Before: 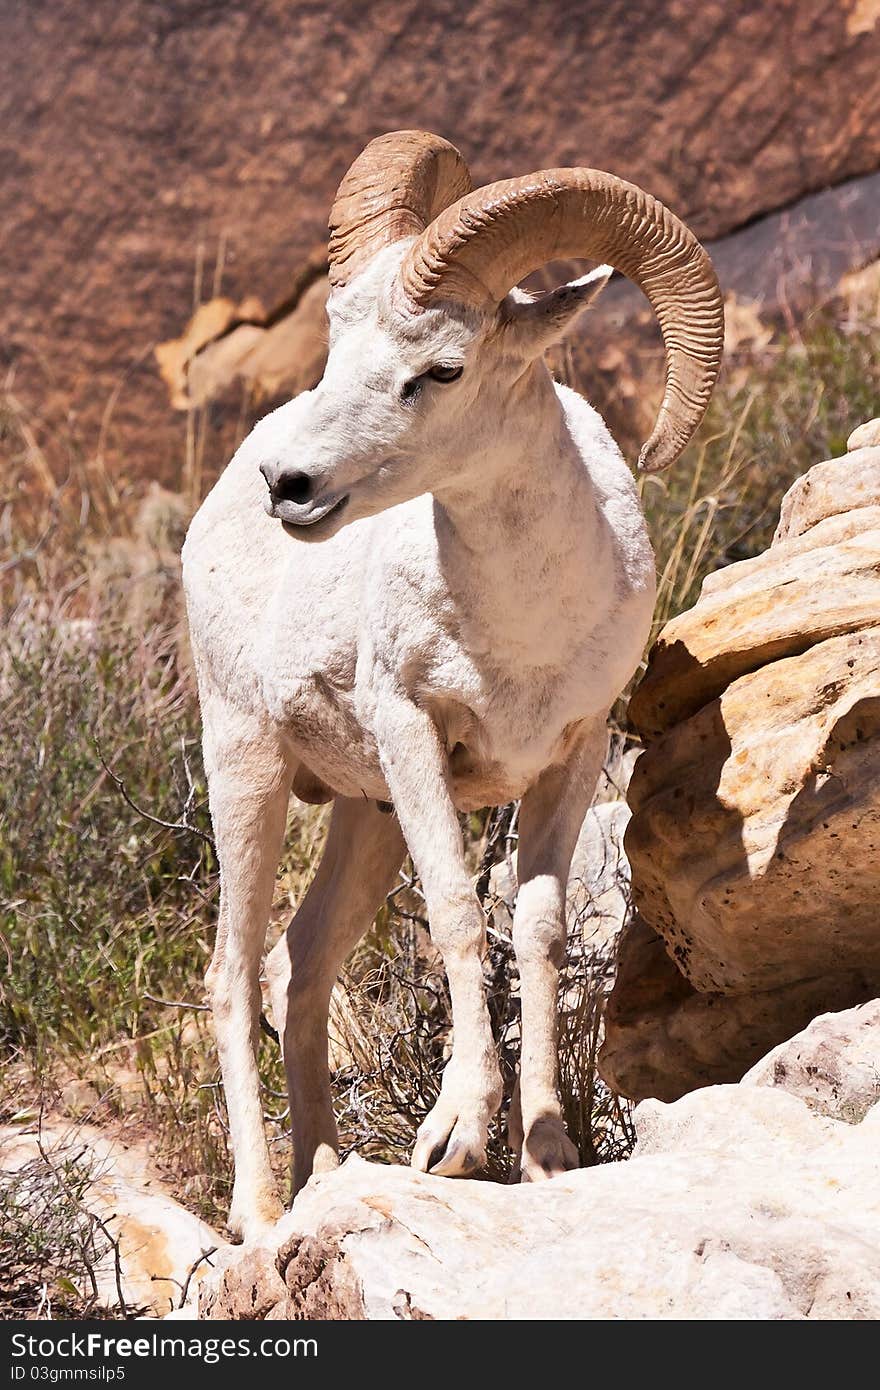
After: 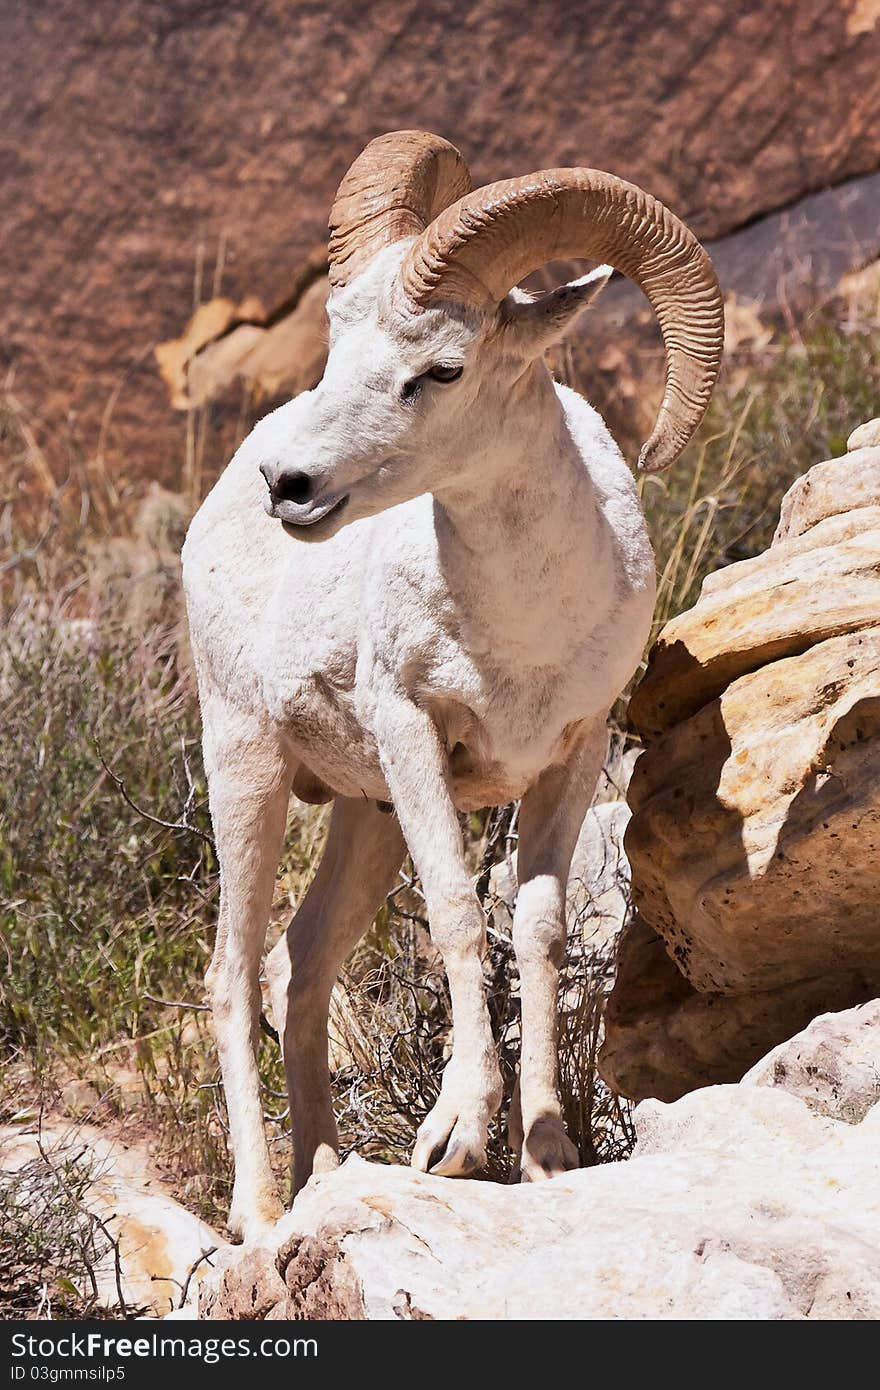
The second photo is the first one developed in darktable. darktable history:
exposure: exposure -0.116 EV, compensate exposure bias true, compensate highlight preservation false
white balance: red 0.988, blue 1.017
